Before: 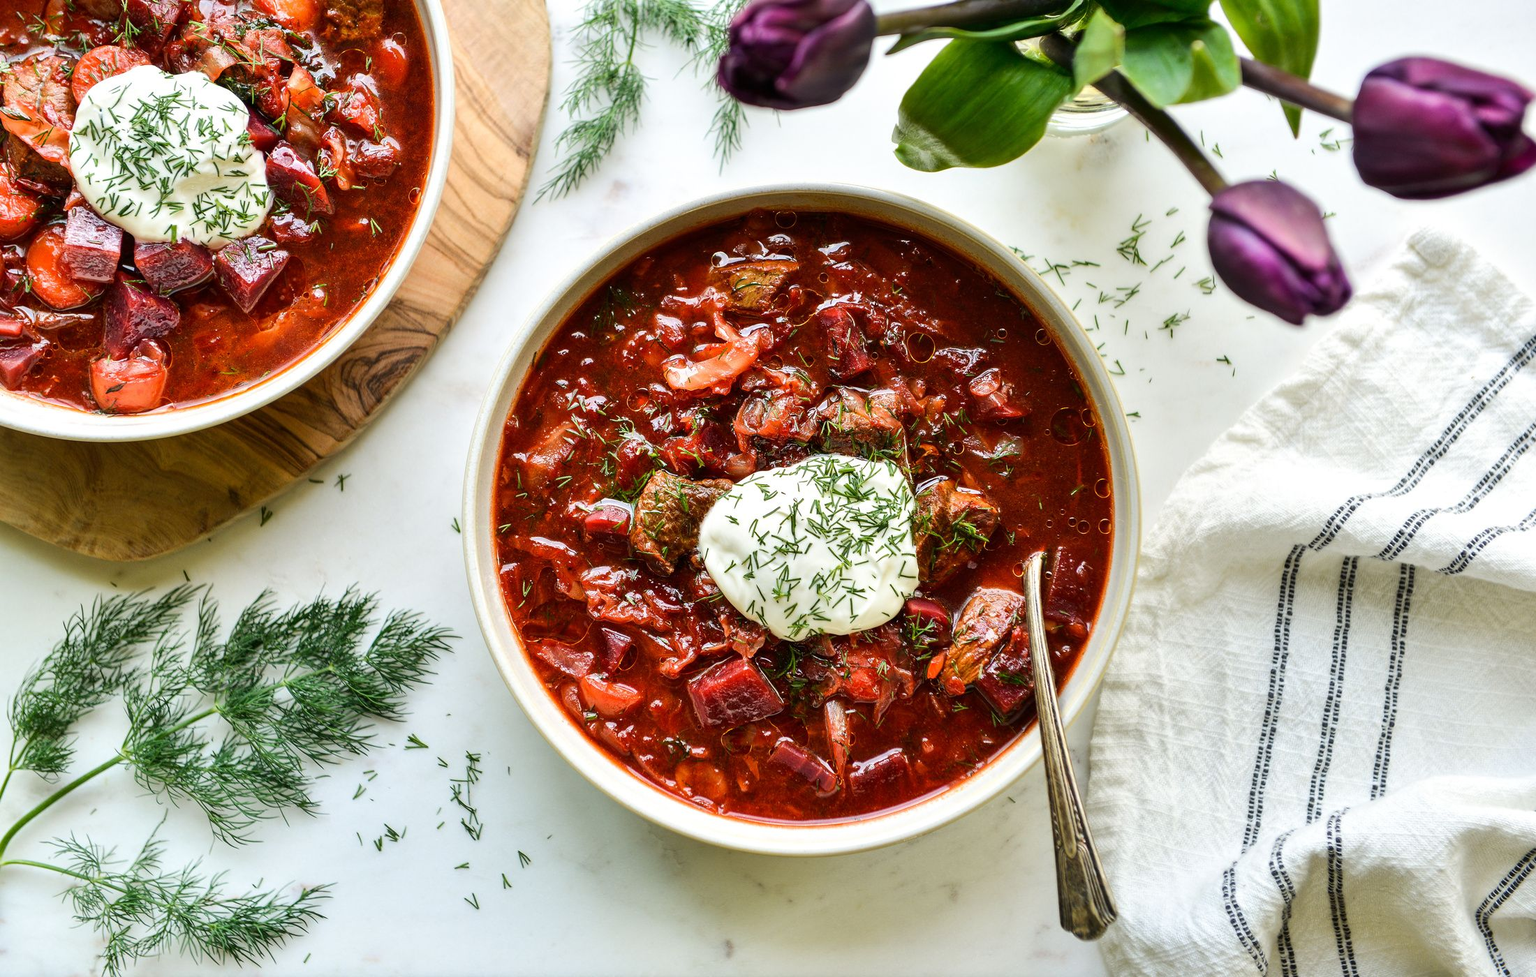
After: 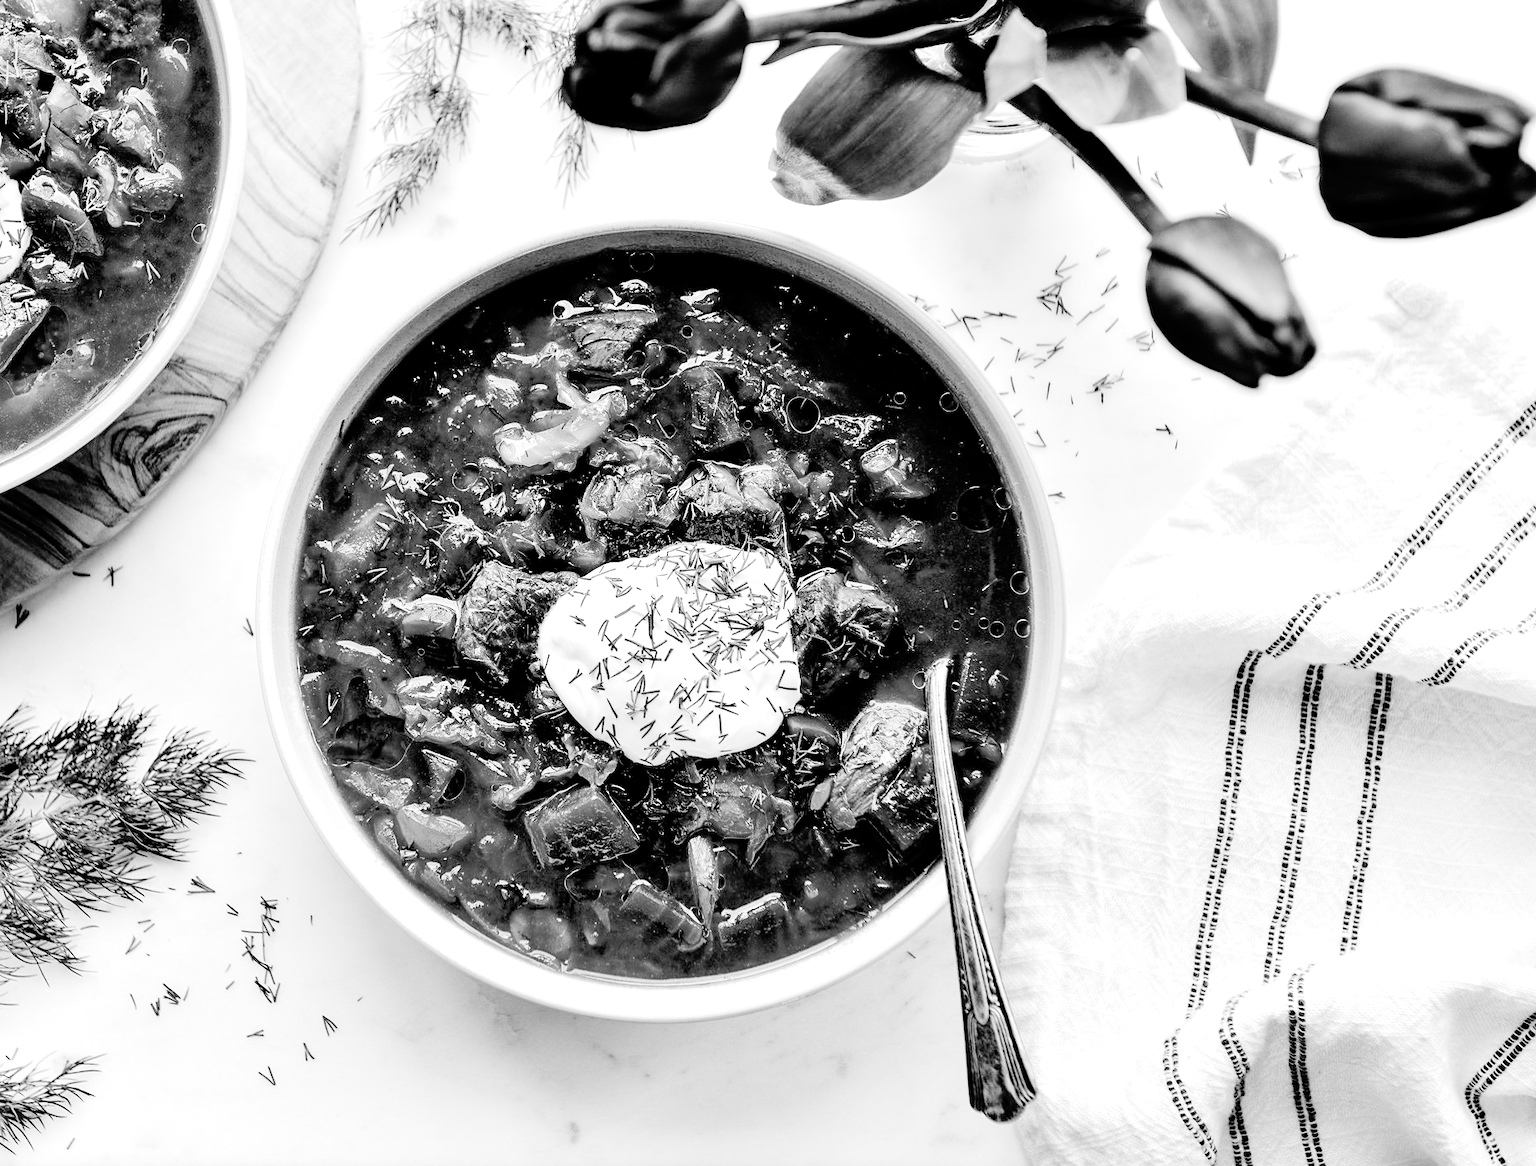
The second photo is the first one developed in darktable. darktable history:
crop: left 16.145%
monochrome: a -3.63, b -0.465
base curve: curves: ch0 [(0, 0) (0.036, 0.01) (0.123, 0.254) (0.258, 0.504) (0.507, 0.748) (1, 1)], preserve colors none
rgb levels: levels [[0.01, 0.419, 0.839], [0, 0.5, 1], [0, 0.5, 1]]
sharpen: amount 0.2
